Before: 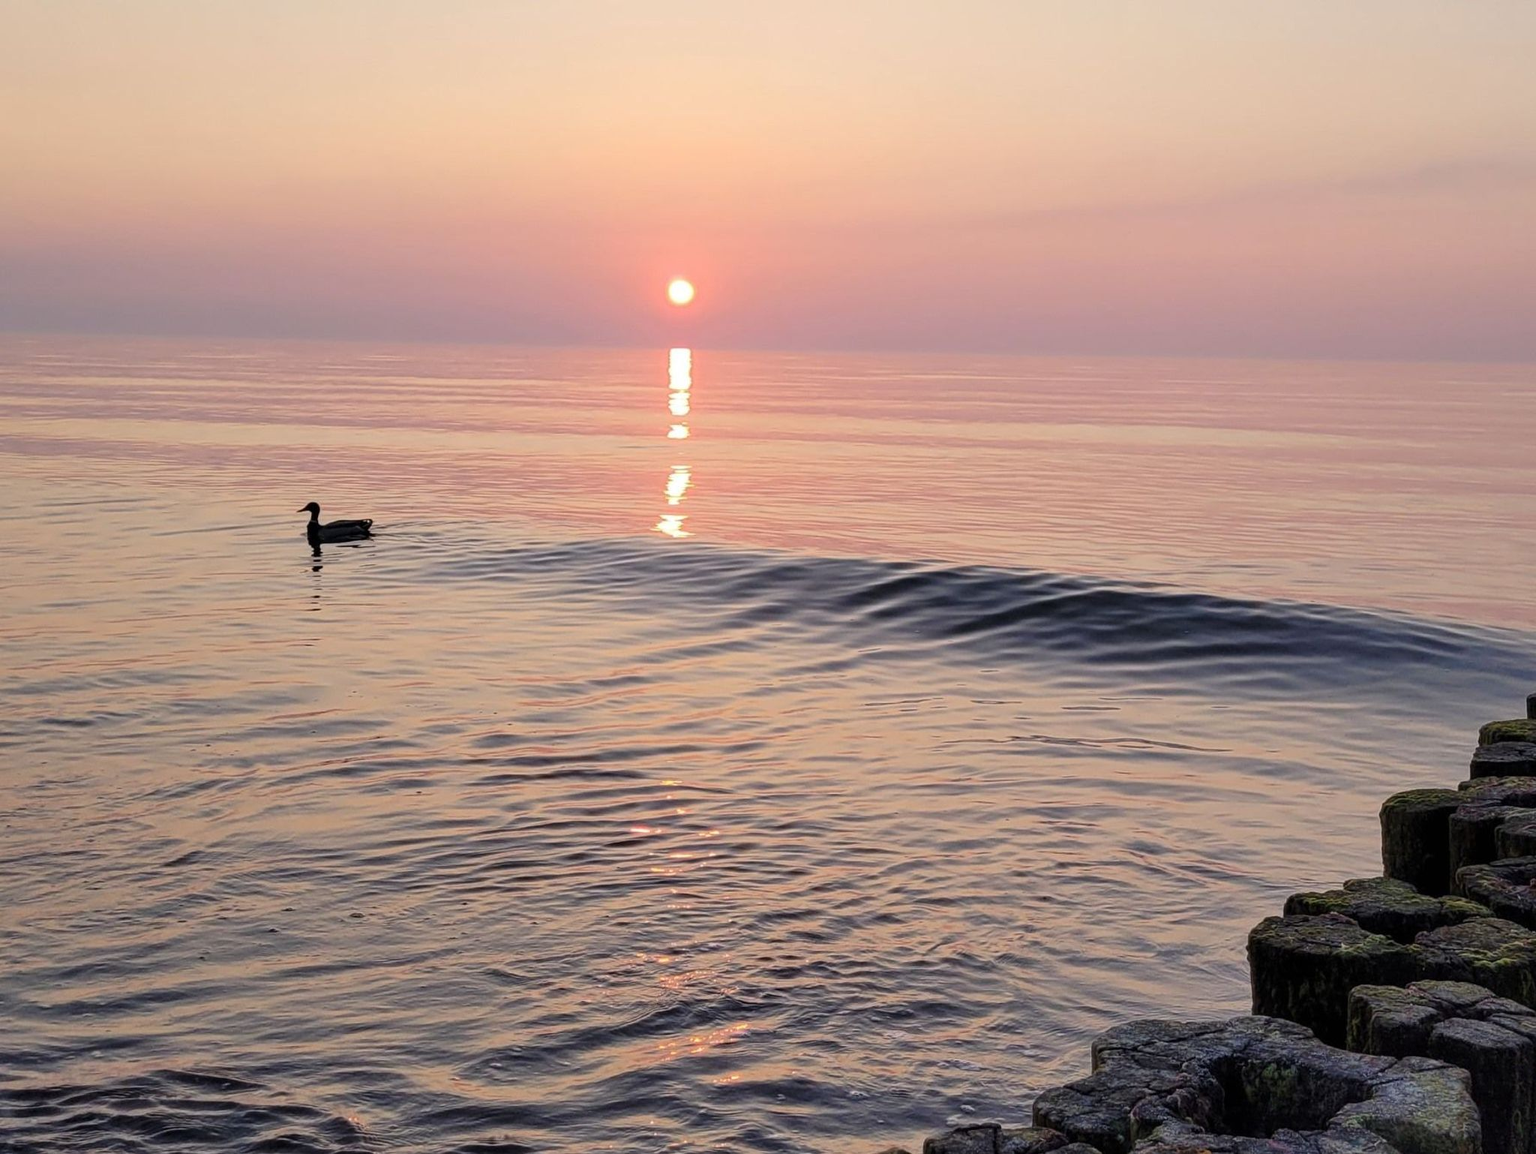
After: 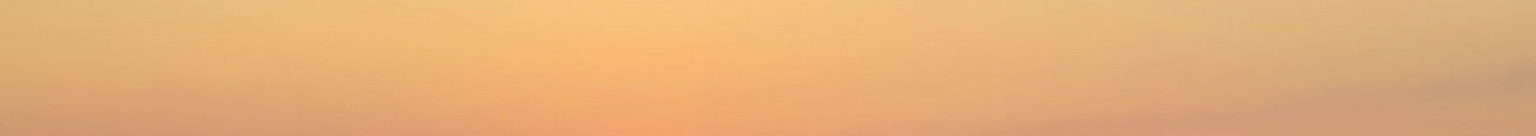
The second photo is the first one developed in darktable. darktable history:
crop and rotate: left 9.644%, top 9.491%, right 6.021%, bottom 80.509%
color balance rgb: contrast -10%
color correction: highlights a* 2.72, highlights b* 22.8
